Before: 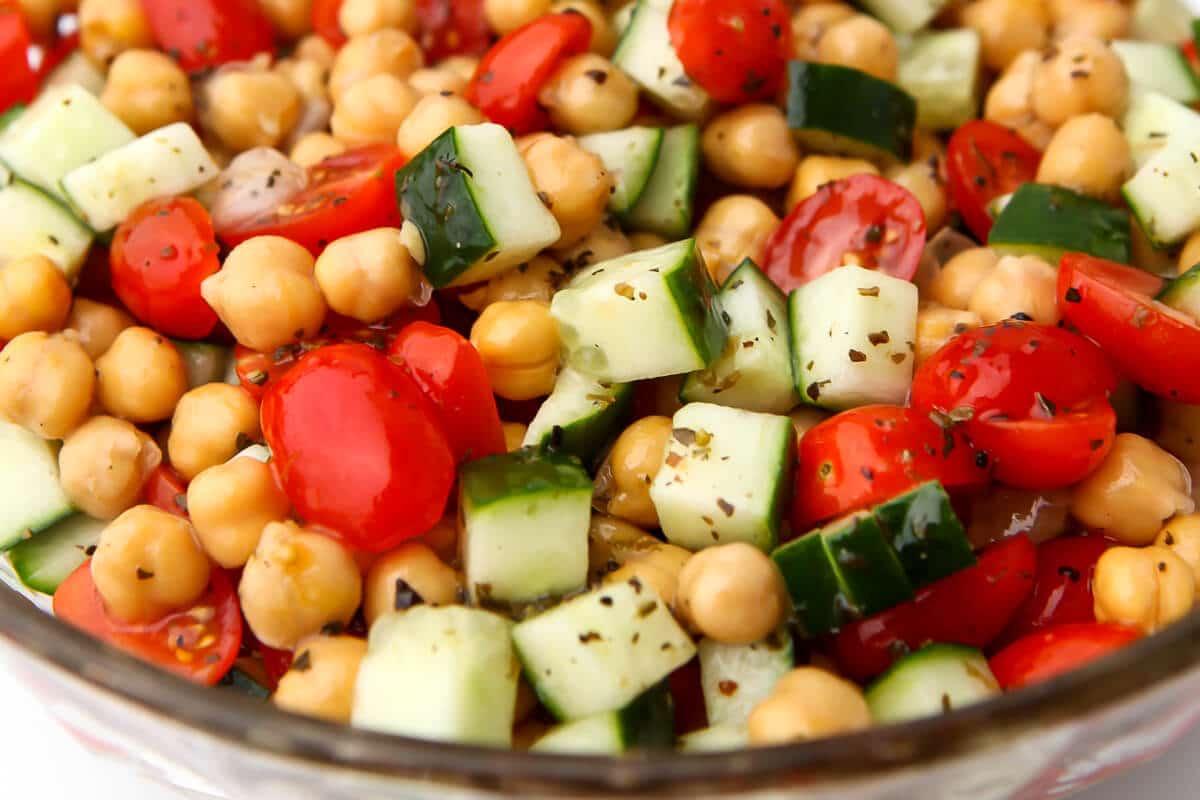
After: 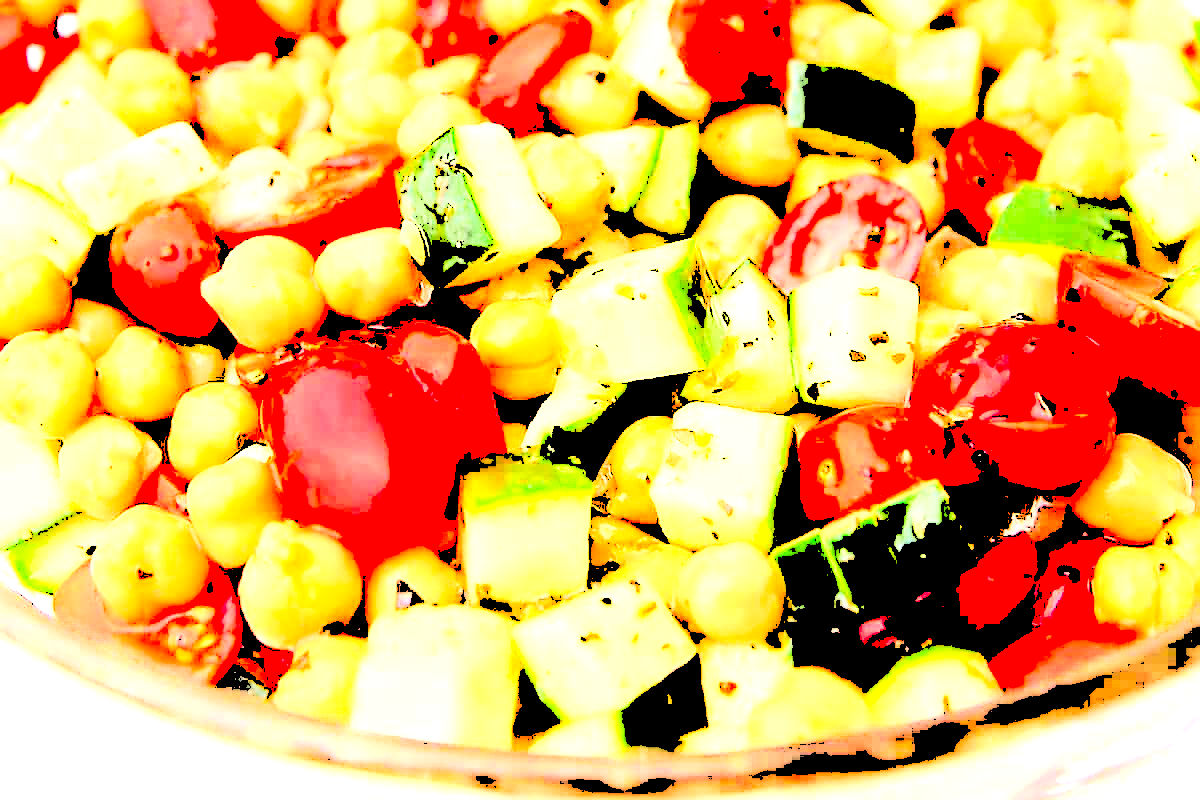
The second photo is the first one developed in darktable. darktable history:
levels: levels [0.246, 0.246, 0.506]
contrast brightness saturation: contrast 0.2, brightness 0.16, saturation 0.22
sharpen: radius 1.4, amount 1.25, threshold 0.7
